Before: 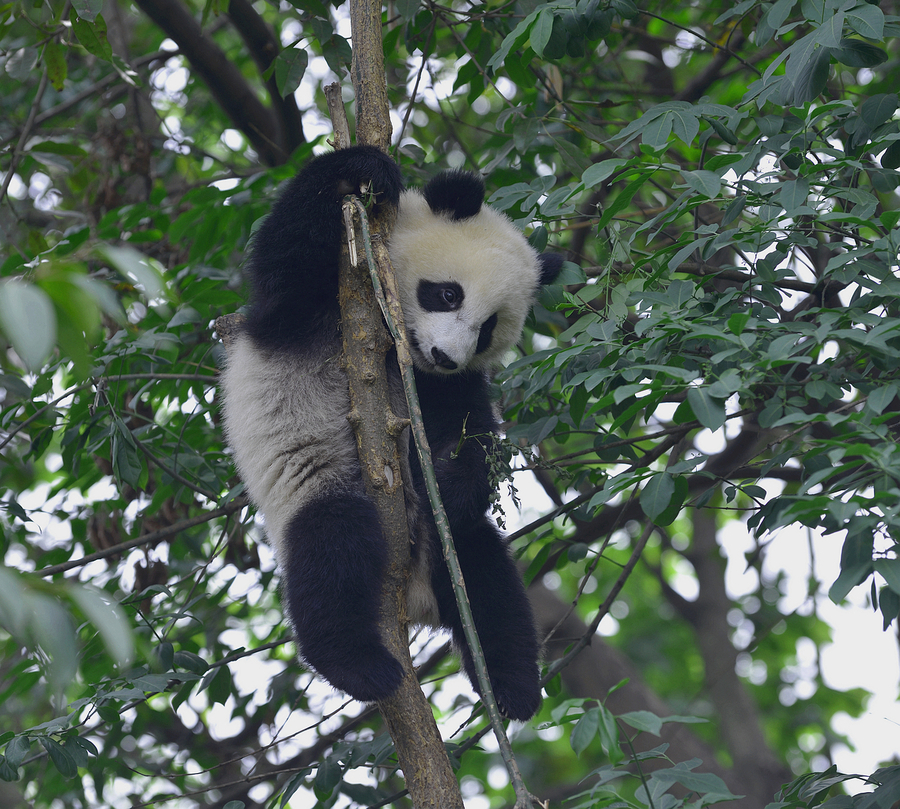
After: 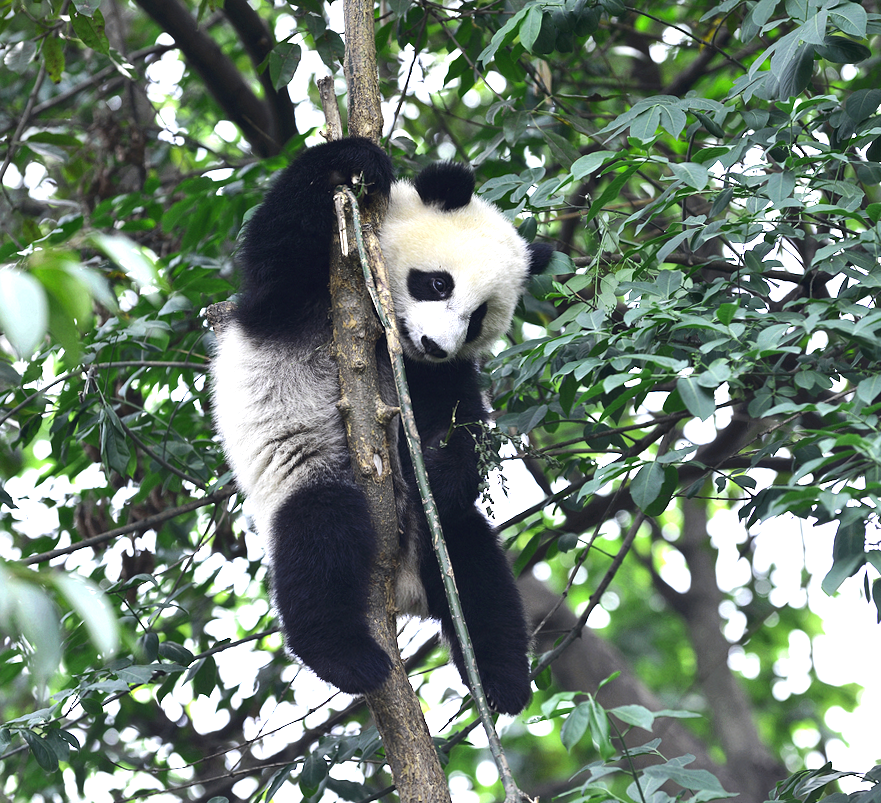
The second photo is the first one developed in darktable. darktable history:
rotate and perspective: rotation 0.226°, lens shift (vertical) -0.042, crop left 0.023, crop right 0.982, crop top 0.006, crop bottom 0.994
tone equalizer: -8 EV -1.08 EV, -7 EV -1.01 EV, -6 EV -0.867 EV, -5 EV -0.578 EV, -3 EV 0.578 EV, -2 EV 0.867 EV, -1 EV 1.01 EV, +0 EV 1.08 EV, edges refinement/feathering 500, mask exposure compensation -1.57 EV, preserve details no
exposure: black level correction 0, exposure 0.7 EV, compensate exposure bias true, compensate highlight preservation false
